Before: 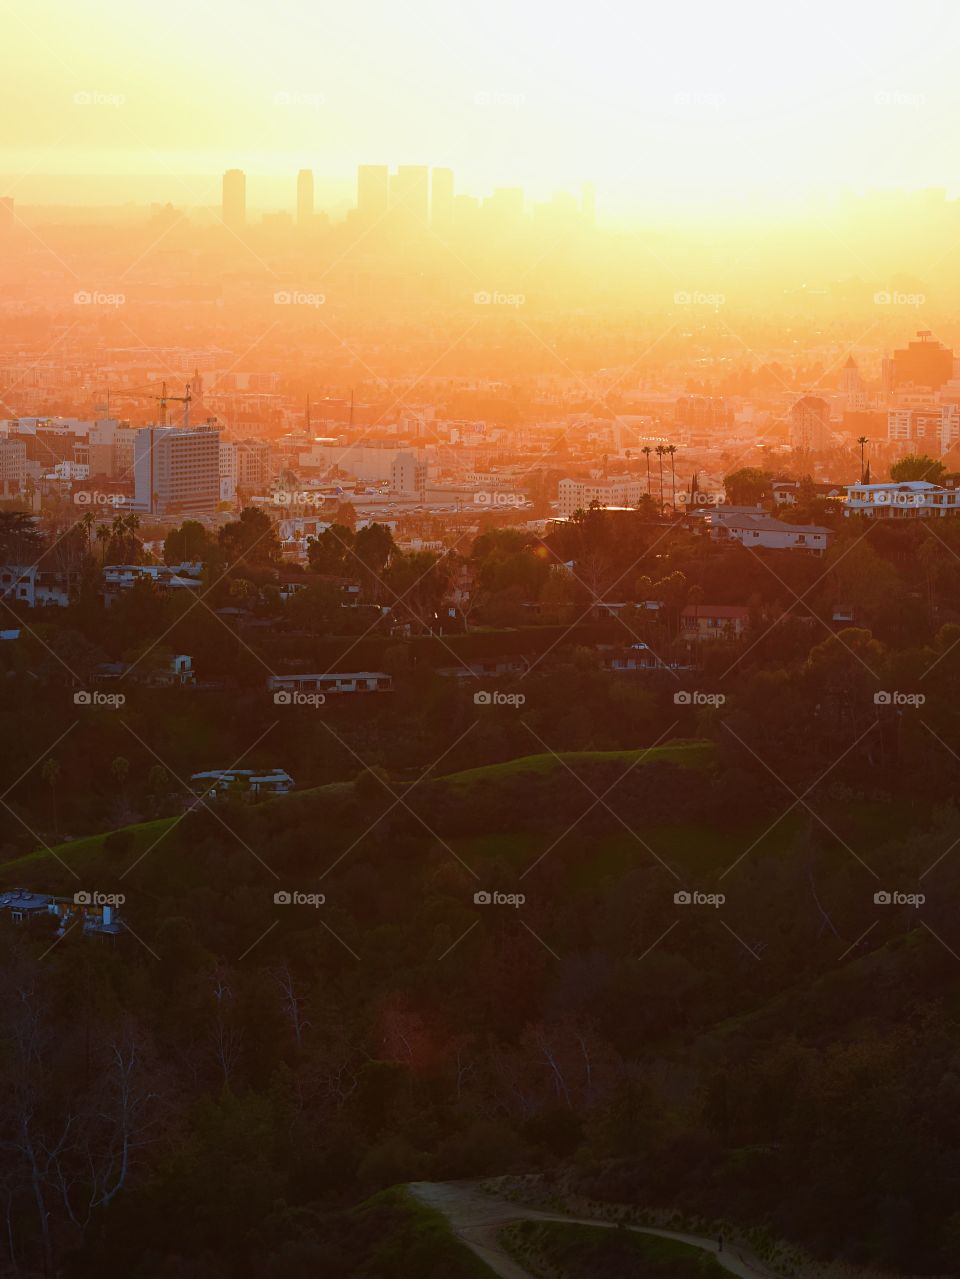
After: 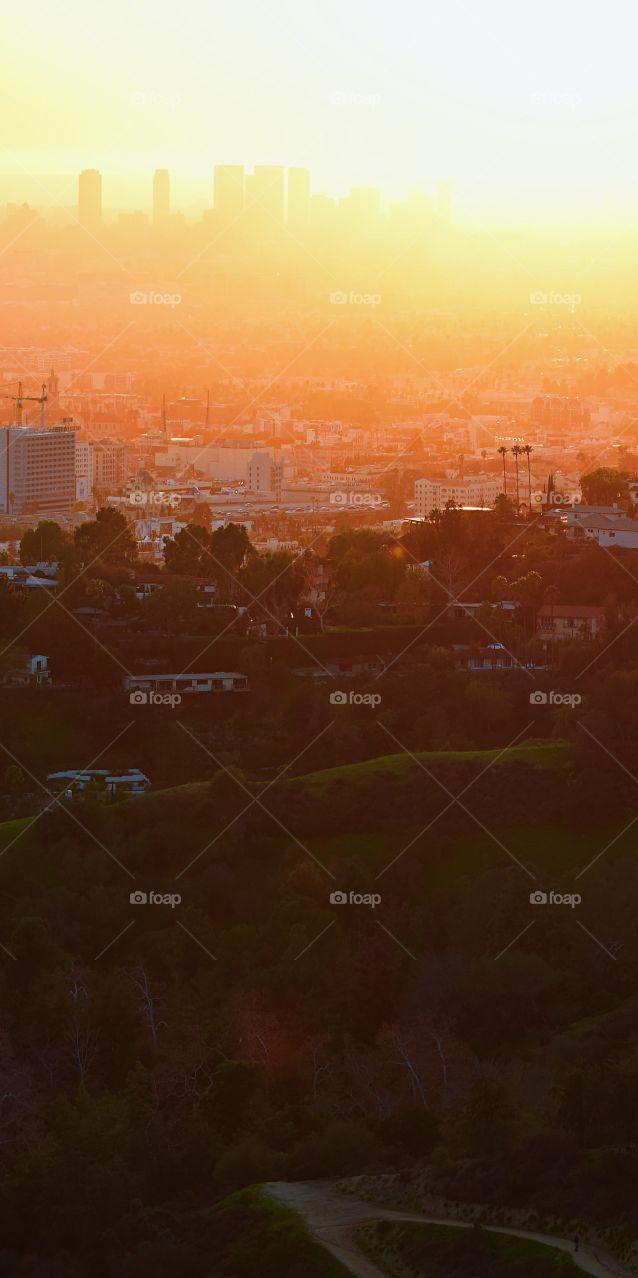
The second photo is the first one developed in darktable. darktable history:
crop and rotate: left 15.005%, right 18.515%
